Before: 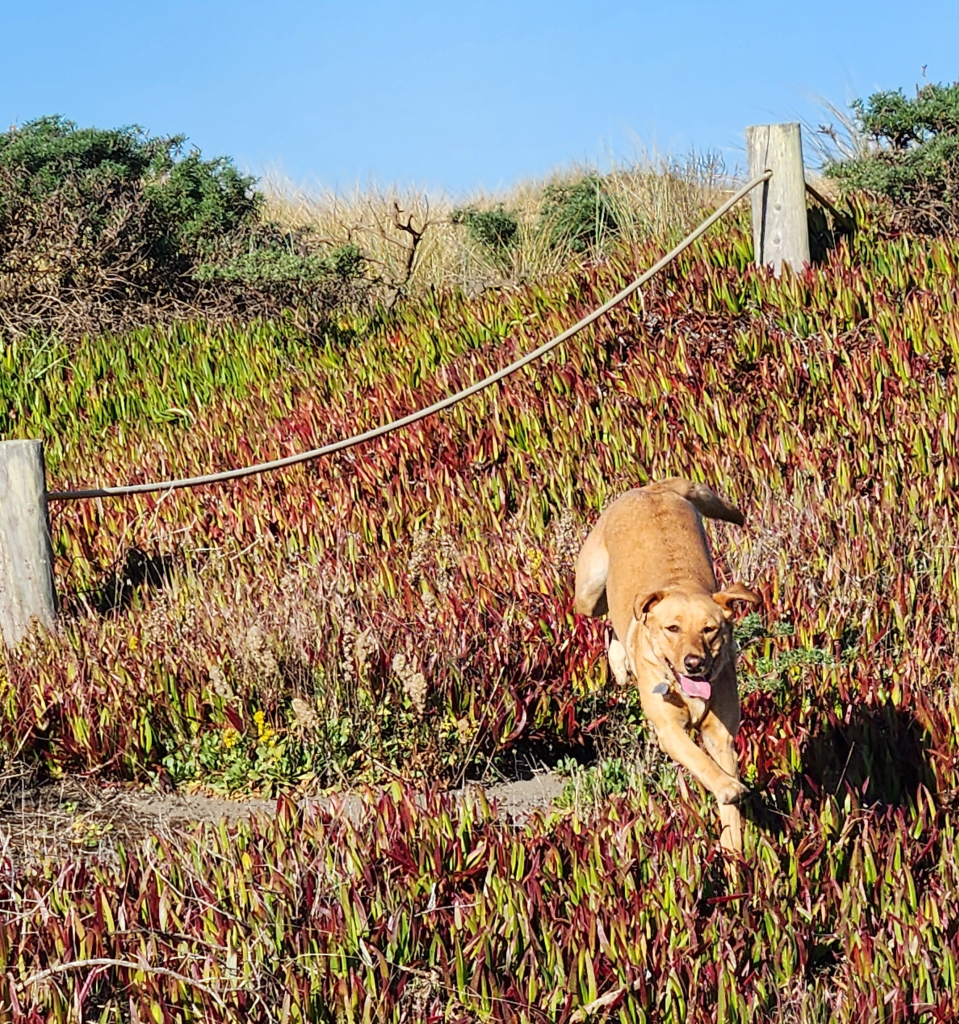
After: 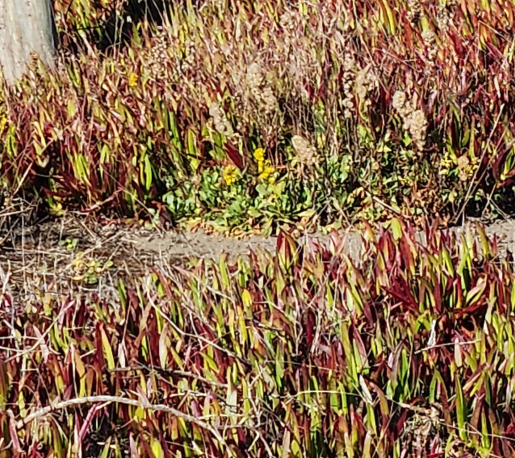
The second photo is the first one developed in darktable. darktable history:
crop and rotate: top 55.059%, right 46.282%, bottom 0.152%
